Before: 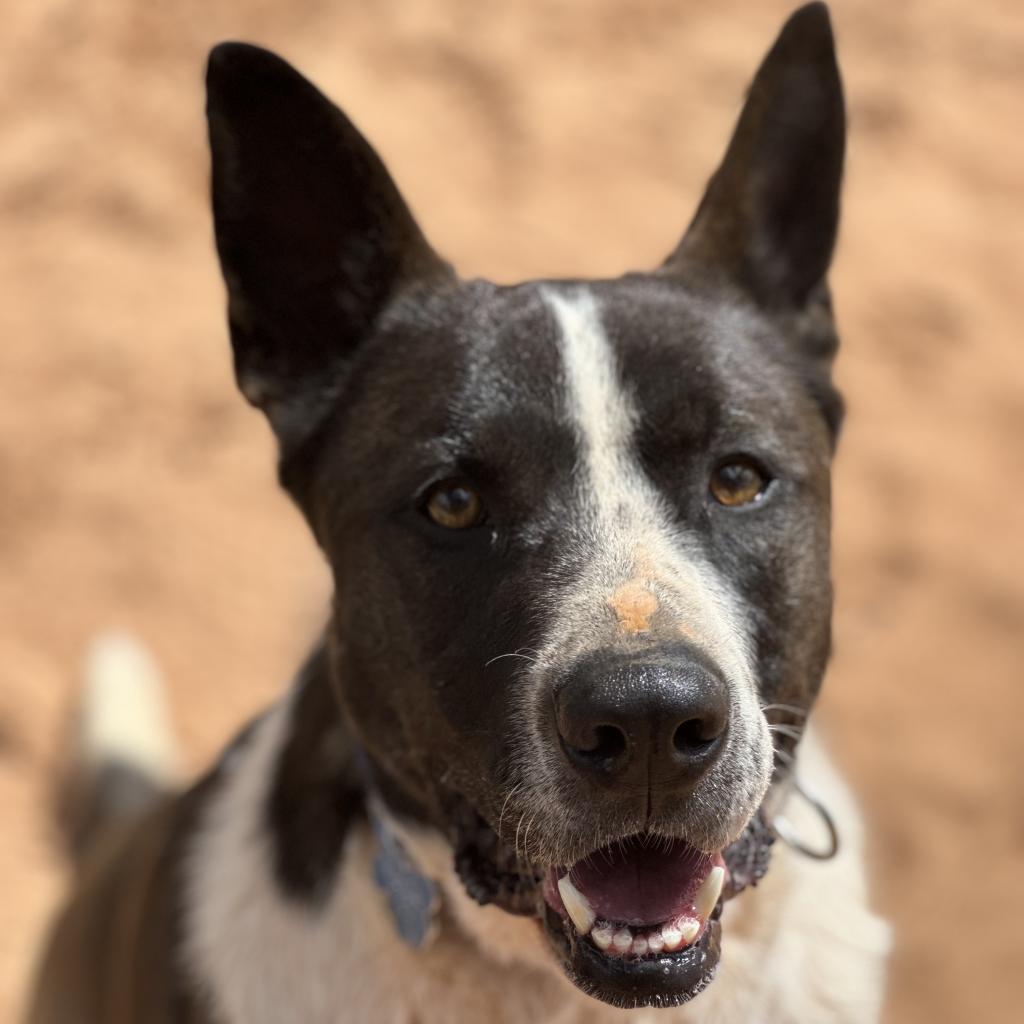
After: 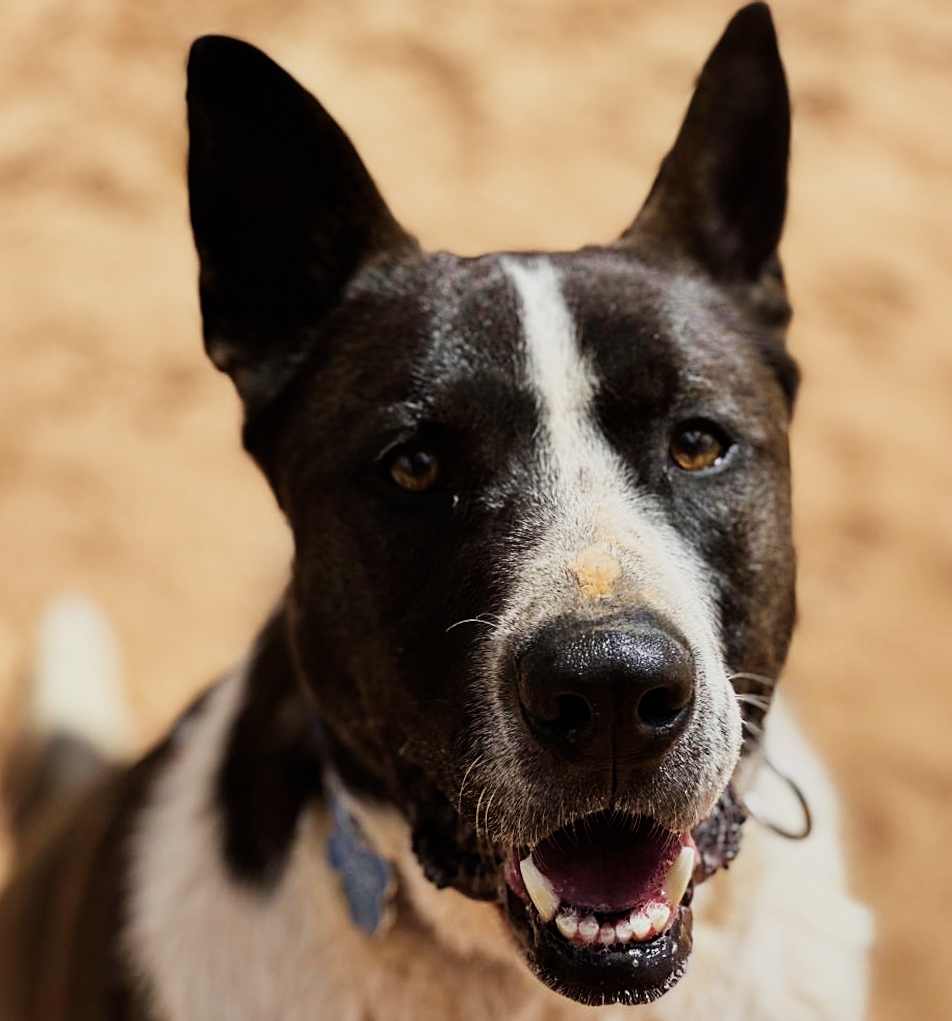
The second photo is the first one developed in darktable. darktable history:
rotate and perspective: rotation 0.215°, lens shift (vertical) -0.139, crop left 0.069, crop right 0.939, crop top 0.002, crop bottom 0.996
sharpen: on, module defaults
sigmoid: contrast 1.7, skew -0.1, preserve hue 0%, red attenuation 0.1, red rotation 0.035, green attenuation 0.1, green rotation -0.017, blue attenuation 0.15, blue rotation -0.052, base primaries Rec2020
rgb levels: preserve colors max RGB
velvia: on, module defaults
